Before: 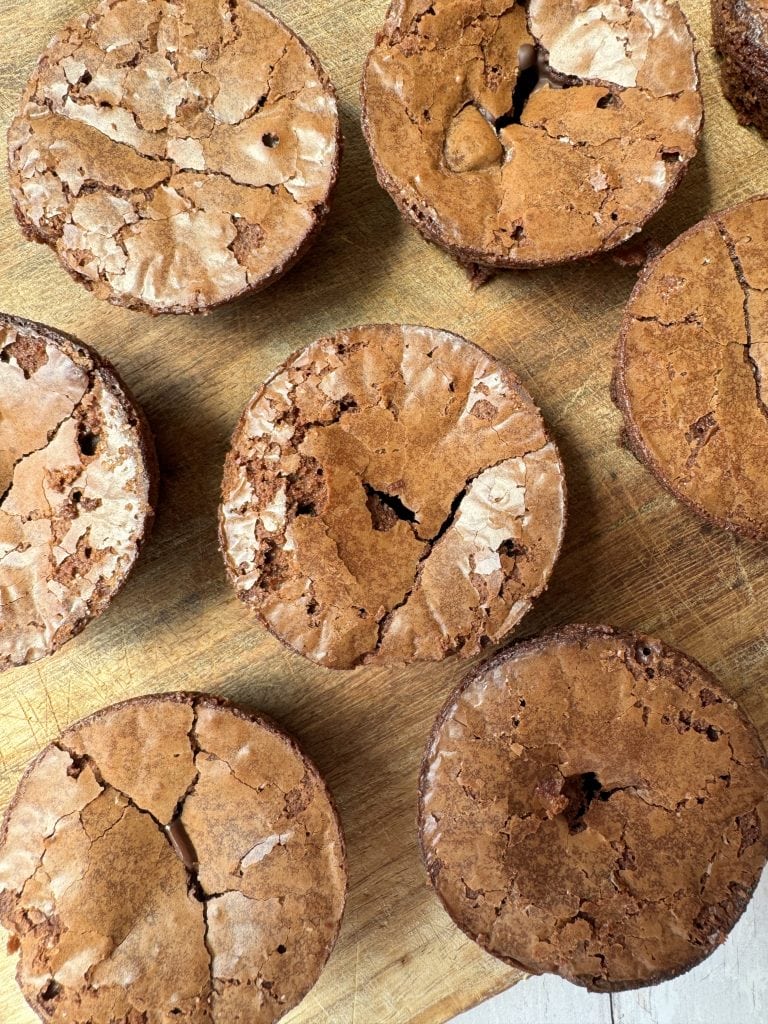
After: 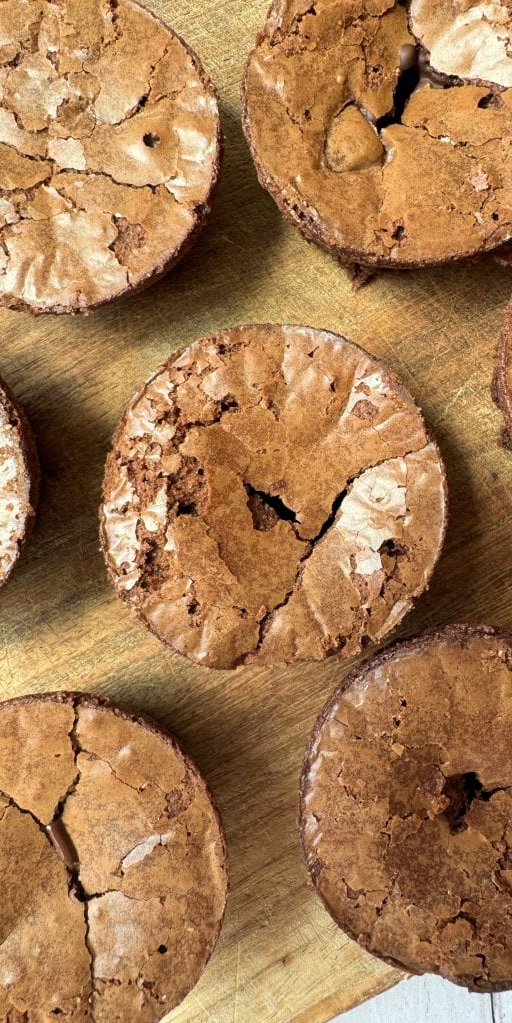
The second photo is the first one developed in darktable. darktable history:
velvia: on, module defaults
exposure: compensate highlight preservation false
crop and rotate: left 15.546%, right 17.787%
